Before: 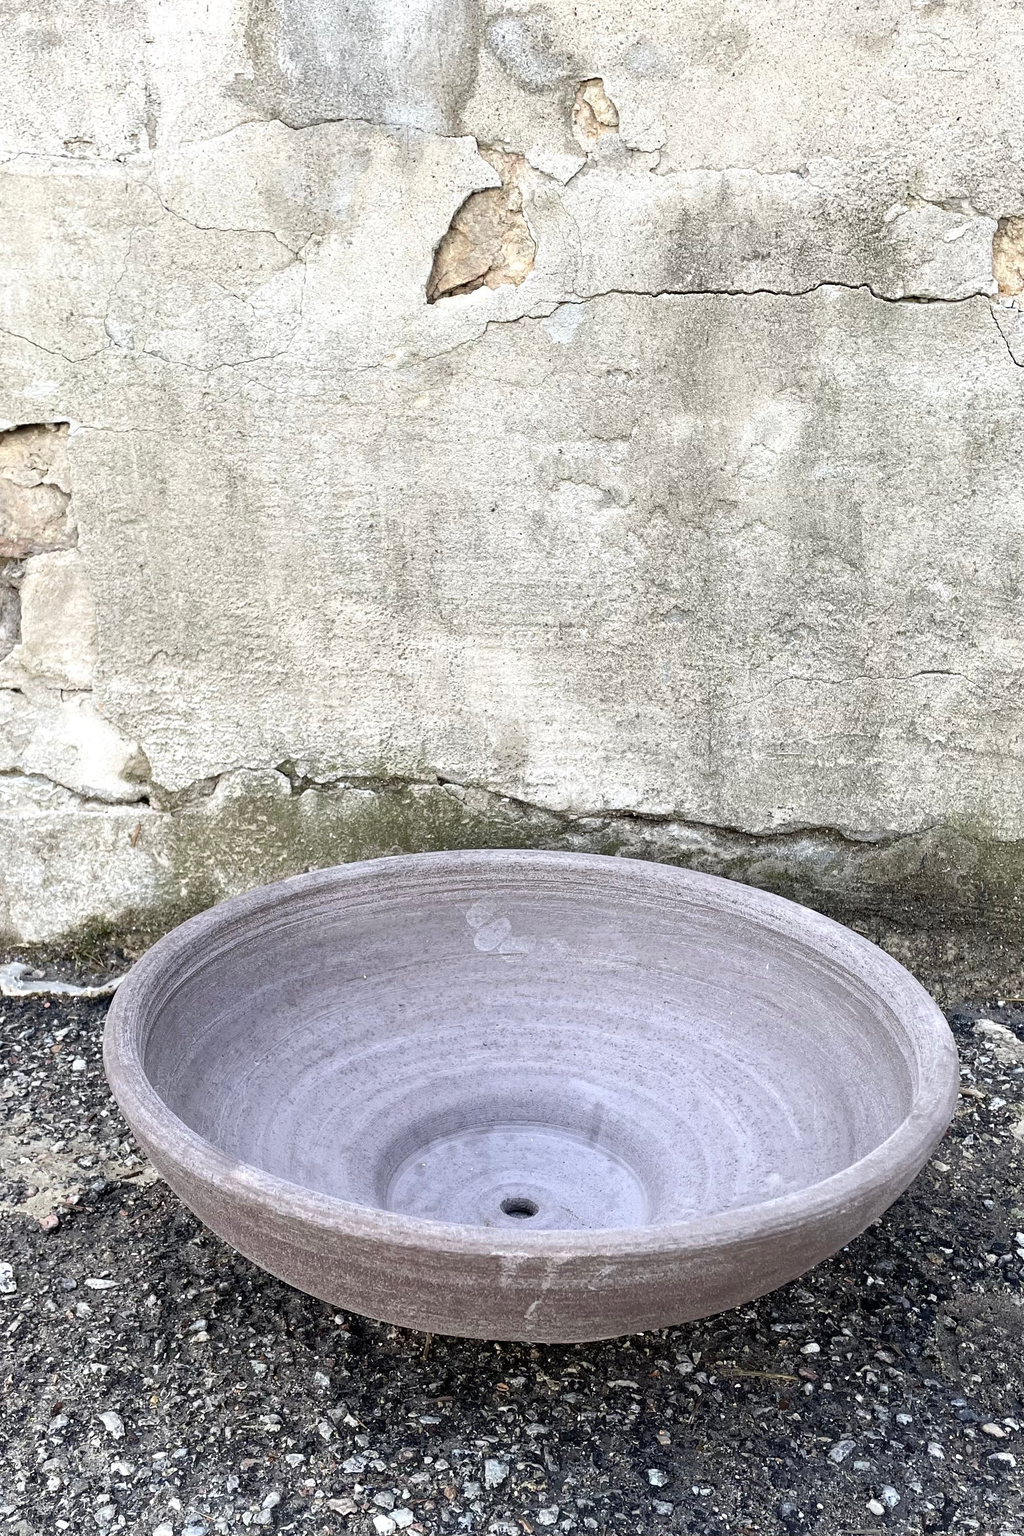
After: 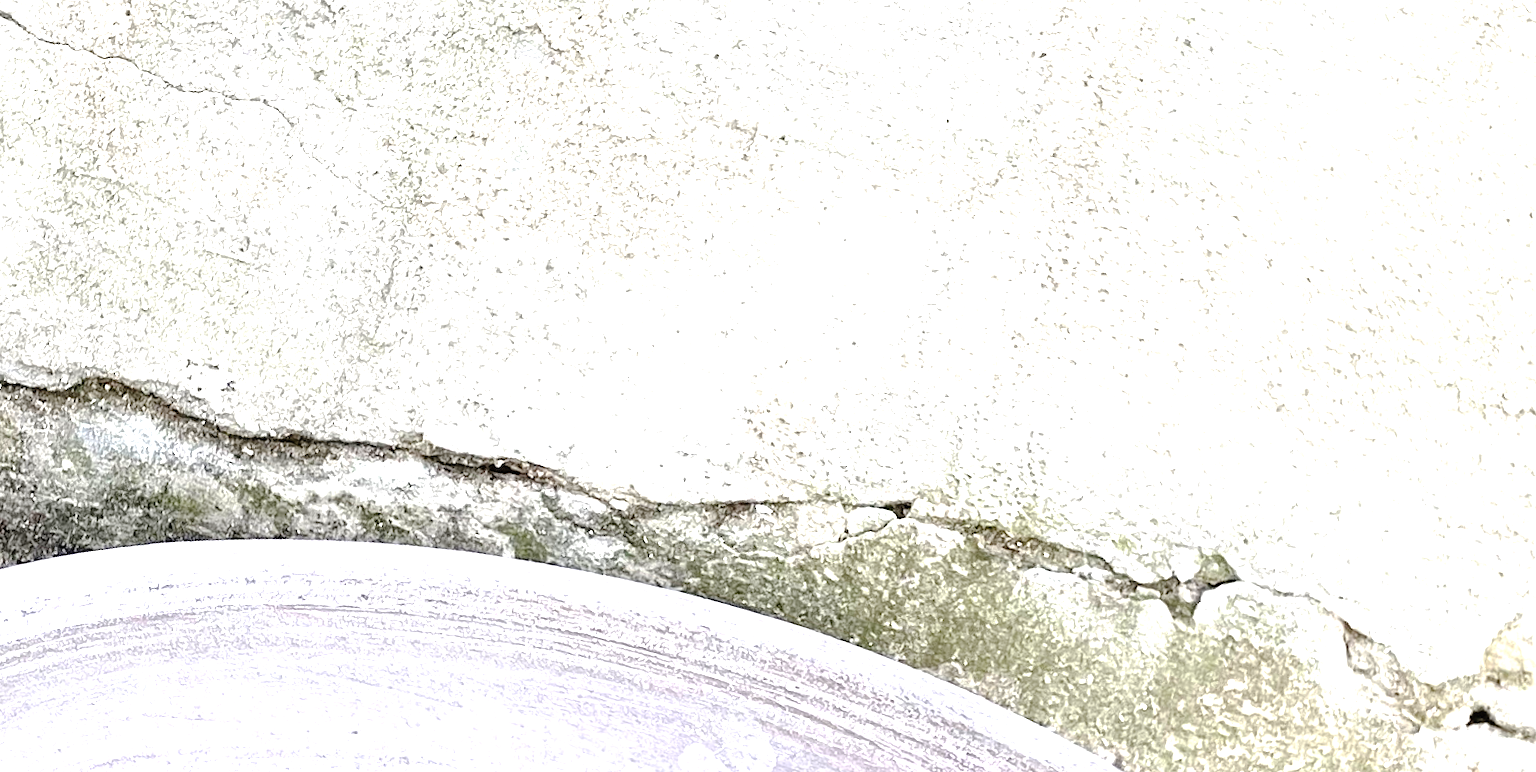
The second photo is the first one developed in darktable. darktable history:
crop and rotate: angle 16.12°, top 30.835%, bottom 35.653%
exposure: black level correction 0, exposure 1.45 EV, compensate exposure bias true, compensate highlight preservation false
tone curve: curves: ch0 [(0, 0) (0.003, 0.016) (0.011, 0.015) (0.025, 0.017) (0.044, 0.026) (0.069, 0.034) (0.1, 0.043) (0.136, 0.068) (0.177, 0.119) (0.224, 0.175) (0.277, 0.251) (0.335, 0.328) (0.399, 0.415) (0.468, 0.499) (0.543, 0.58) (0.623, 0.659) (0.709, 0.731) (0.801, 0.807) (0.898, 0.895) (1, 1)], preserve colors none
